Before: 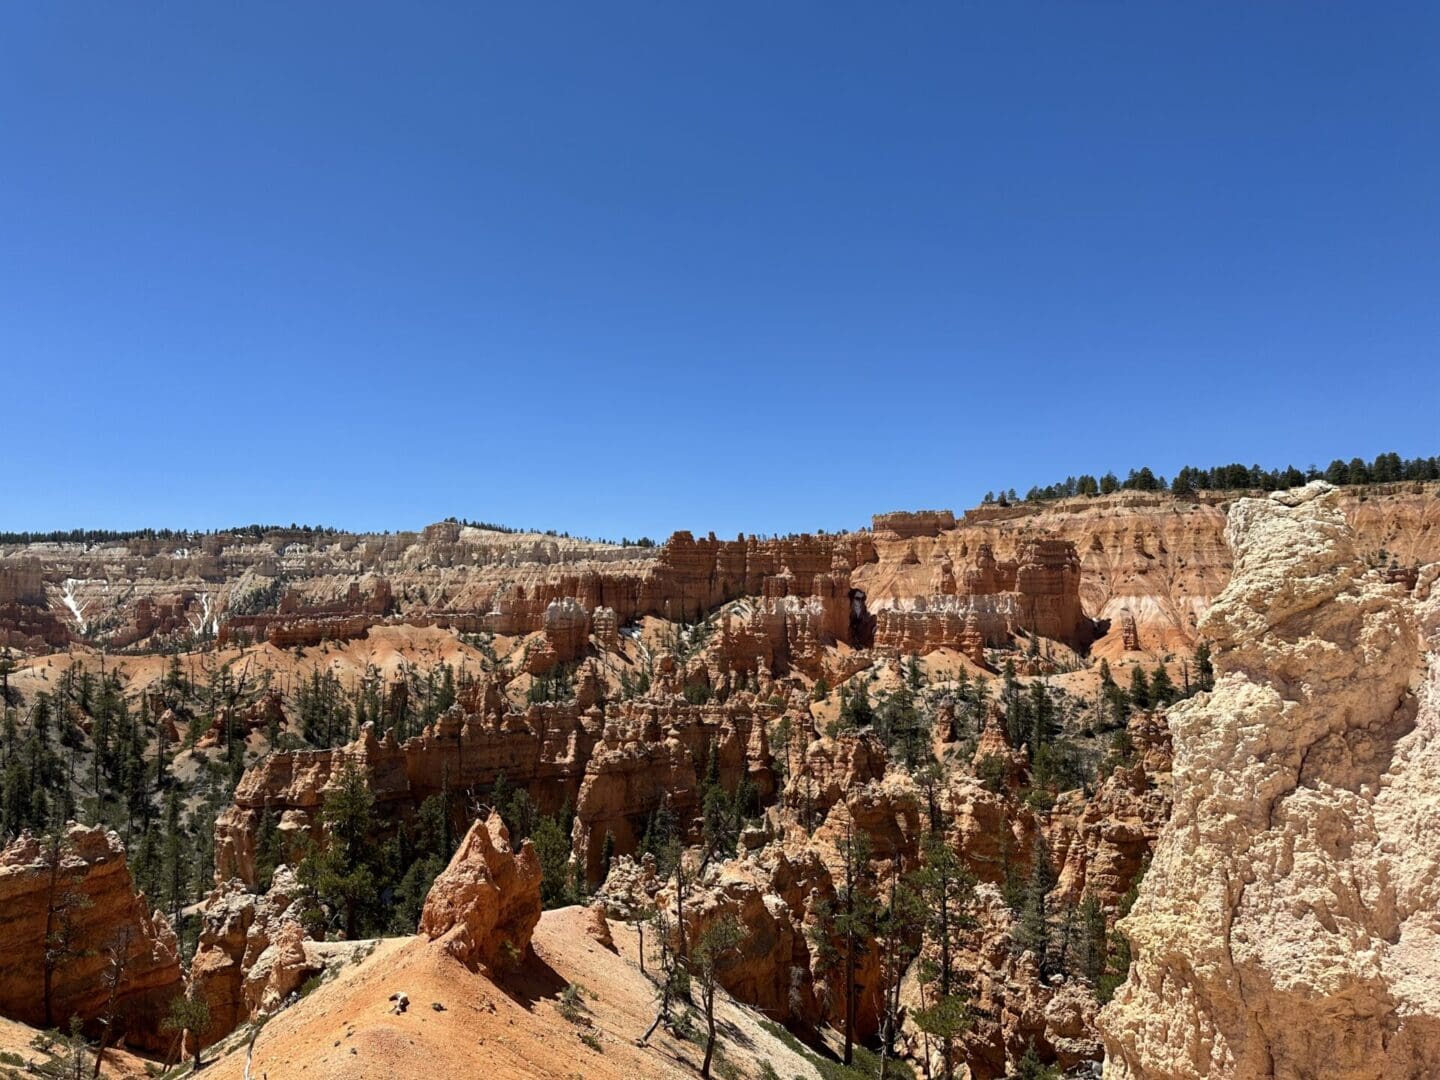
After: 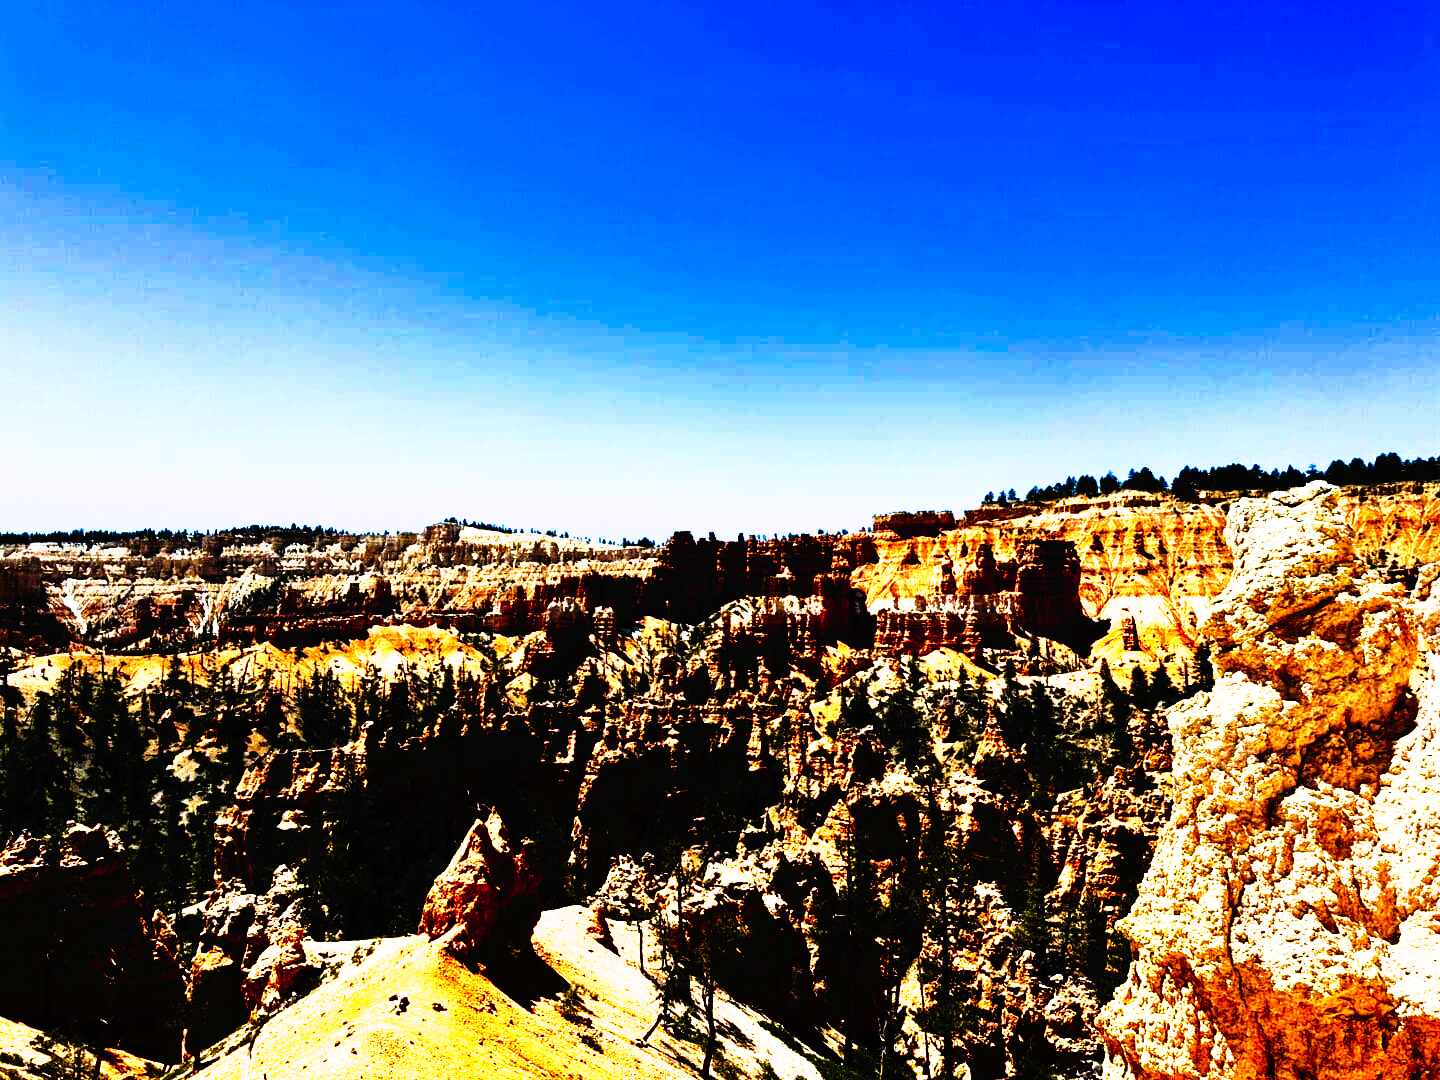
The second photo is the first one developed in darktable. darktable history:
tone curve: curves: ch0 [(0, 0) (0.003, 0.005) (0.011, 0.005) (0.025, 0.006) (0.044, 0.008) (0.069, 0.01) (0.1, 0.012) (0.136, 0.015) (0.177, 0.019) (0.224, 0.017) (0.277, 0.015) (0.335, 0.018) (0.399, 0.043) (0.468, 0.118) (0.543, 0.349) (0.623, 0.591) (0.709, 0.88) (0.801, 0.983) (0.898, 0.973) (1, 1)], preserve colors none
exposure: exposure 0.657 EV, compensate highlight preservation false
